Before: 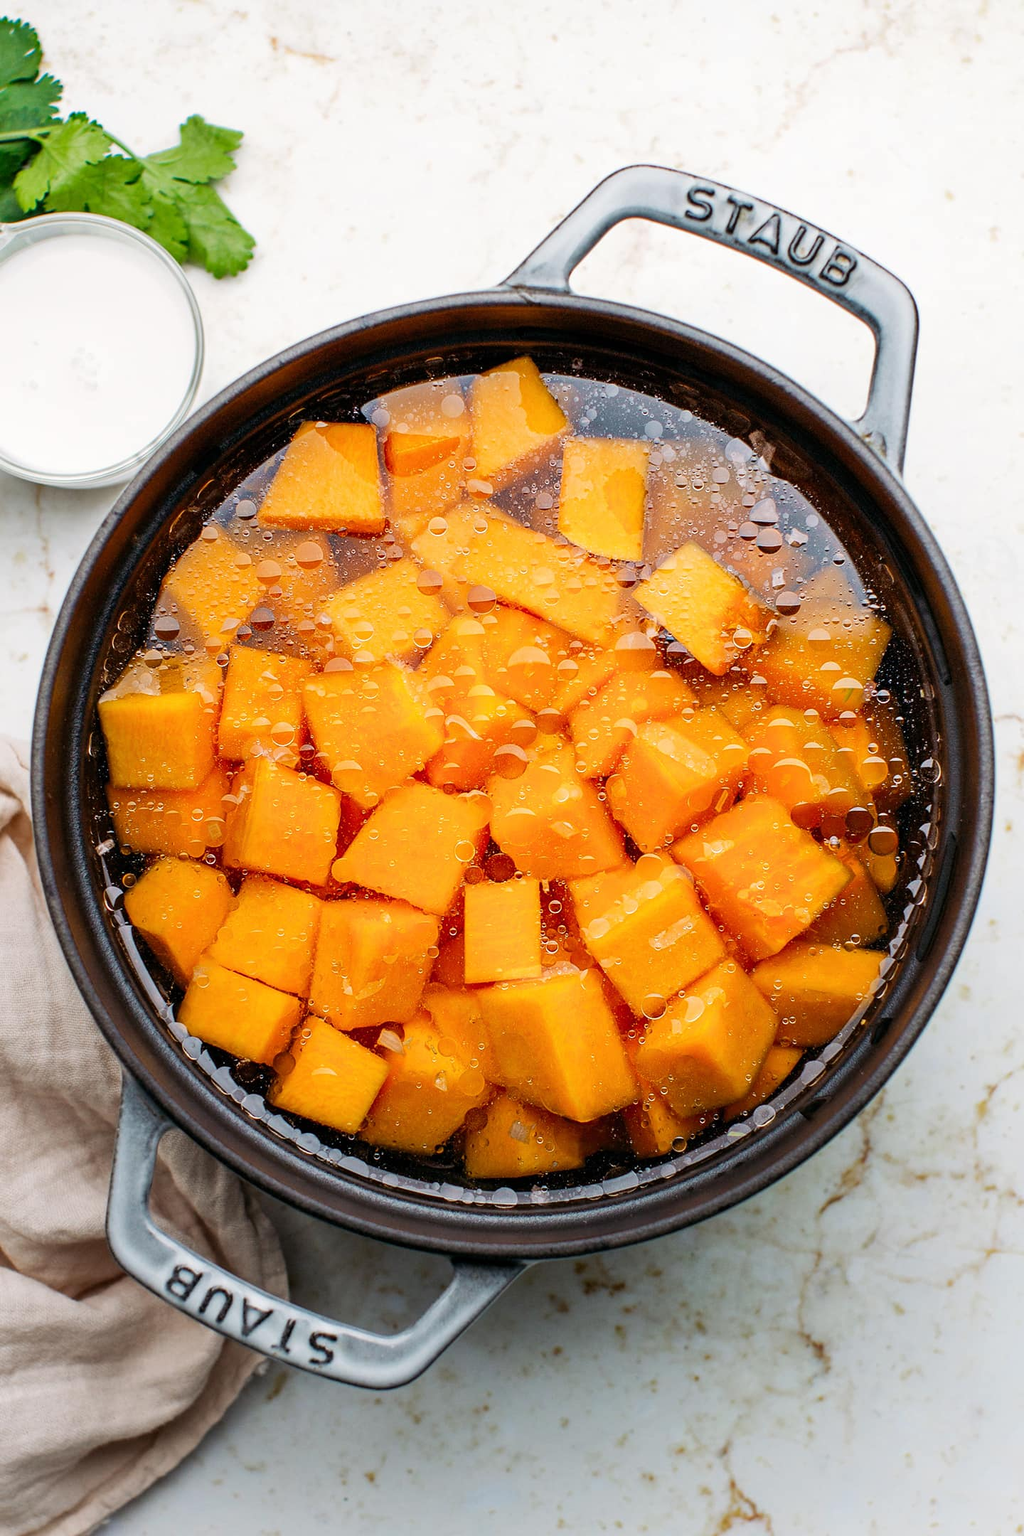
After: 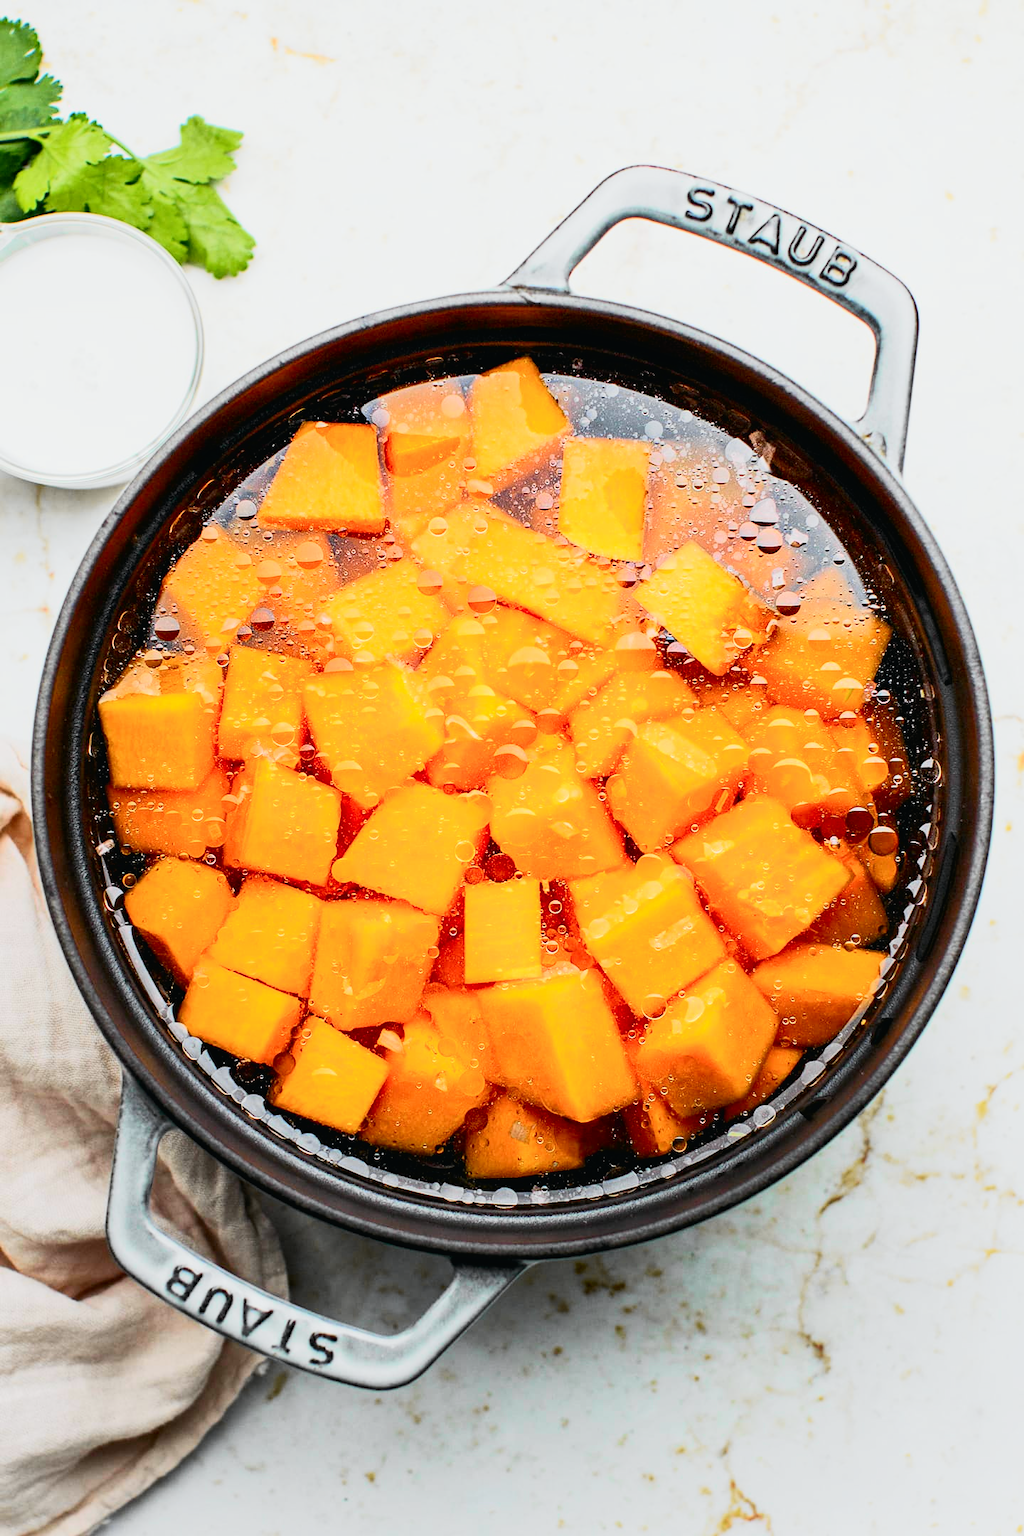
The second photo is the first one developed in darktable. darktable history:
tone curve: curves: ch0 [(0, 0.015) (0.037, 0.022) (0.131, 0.116) (0.316, 0.345) (0.49, 0.615) (0.677, 0.82) (0.813, 0.891) (1, 0.955)]; ch1 [(0, 0) (0.366, 0.367) (0.475, 0.462) (0.494, 0.496) (0.504, 0.497) (0.554, 0.571) (0.618, 0.668) (1, 1)]; ch2 [(0, 0) (0.333, 0.346) (0.375, 0.375) (0.435, 0.424) (0.476, 0.492) (0.502, 0.499) (0.525, 0.522) (0.558, 0.575) (0.614, 0.656) (1, 1)], color space Lab, independent channels, preserve colors none
